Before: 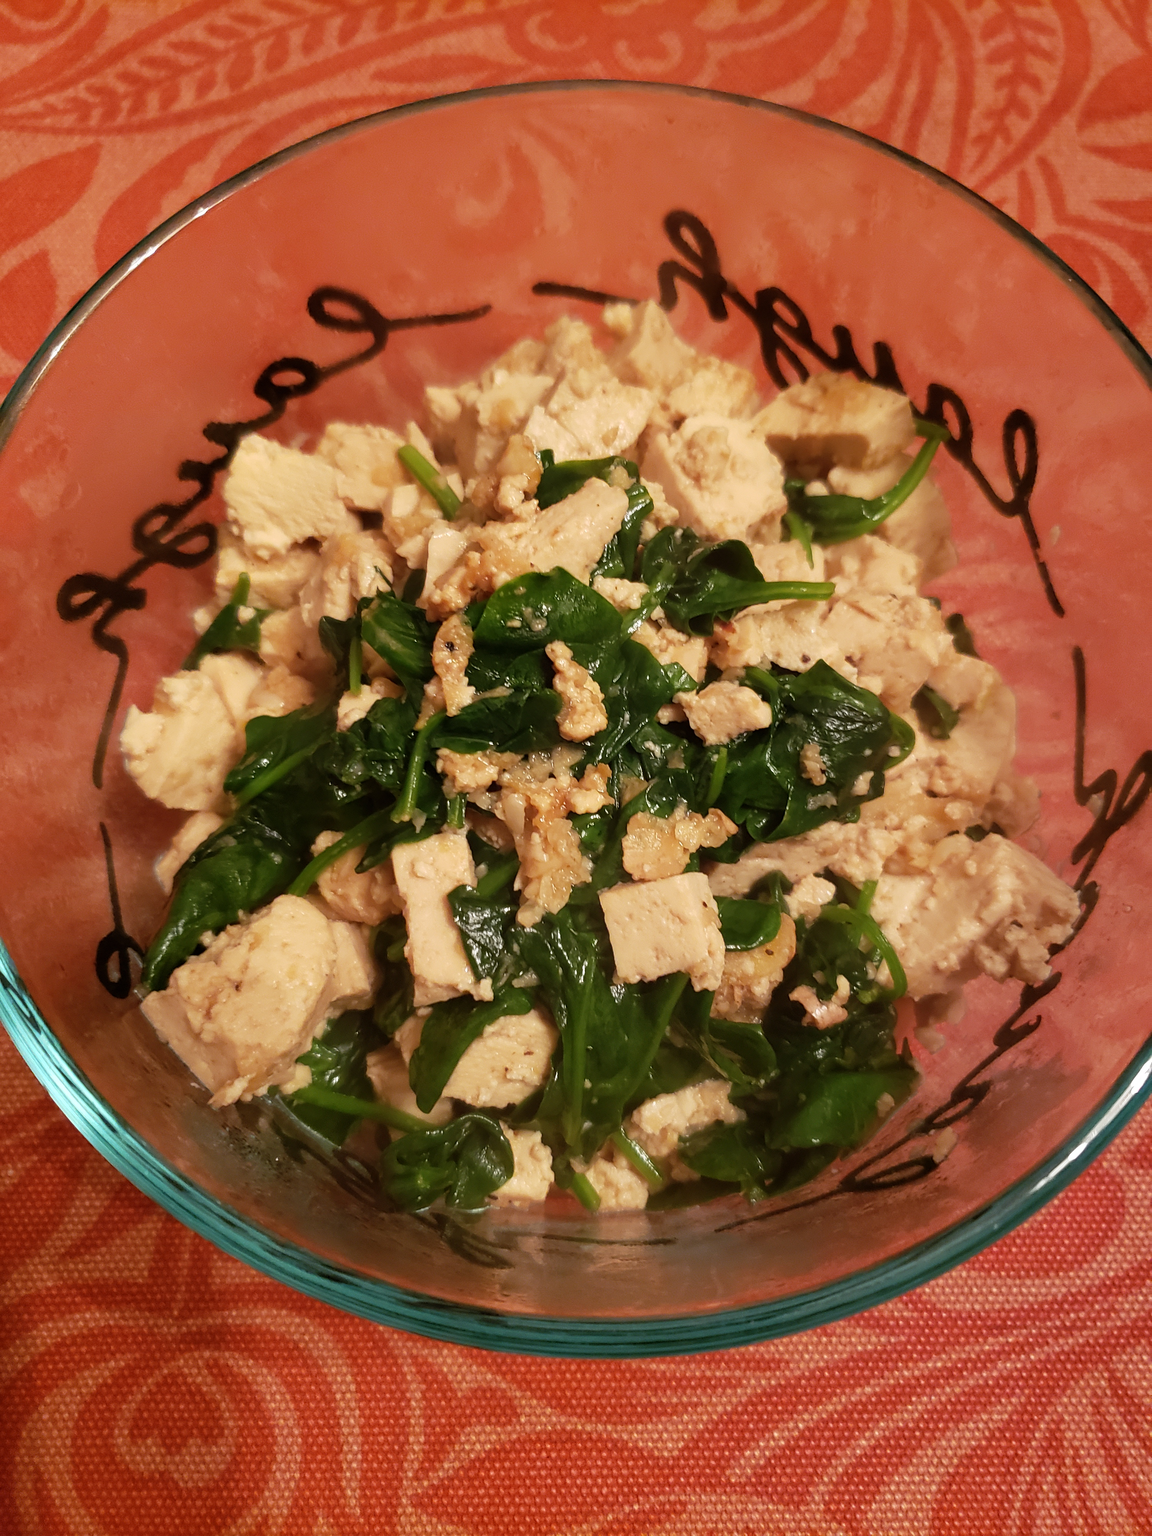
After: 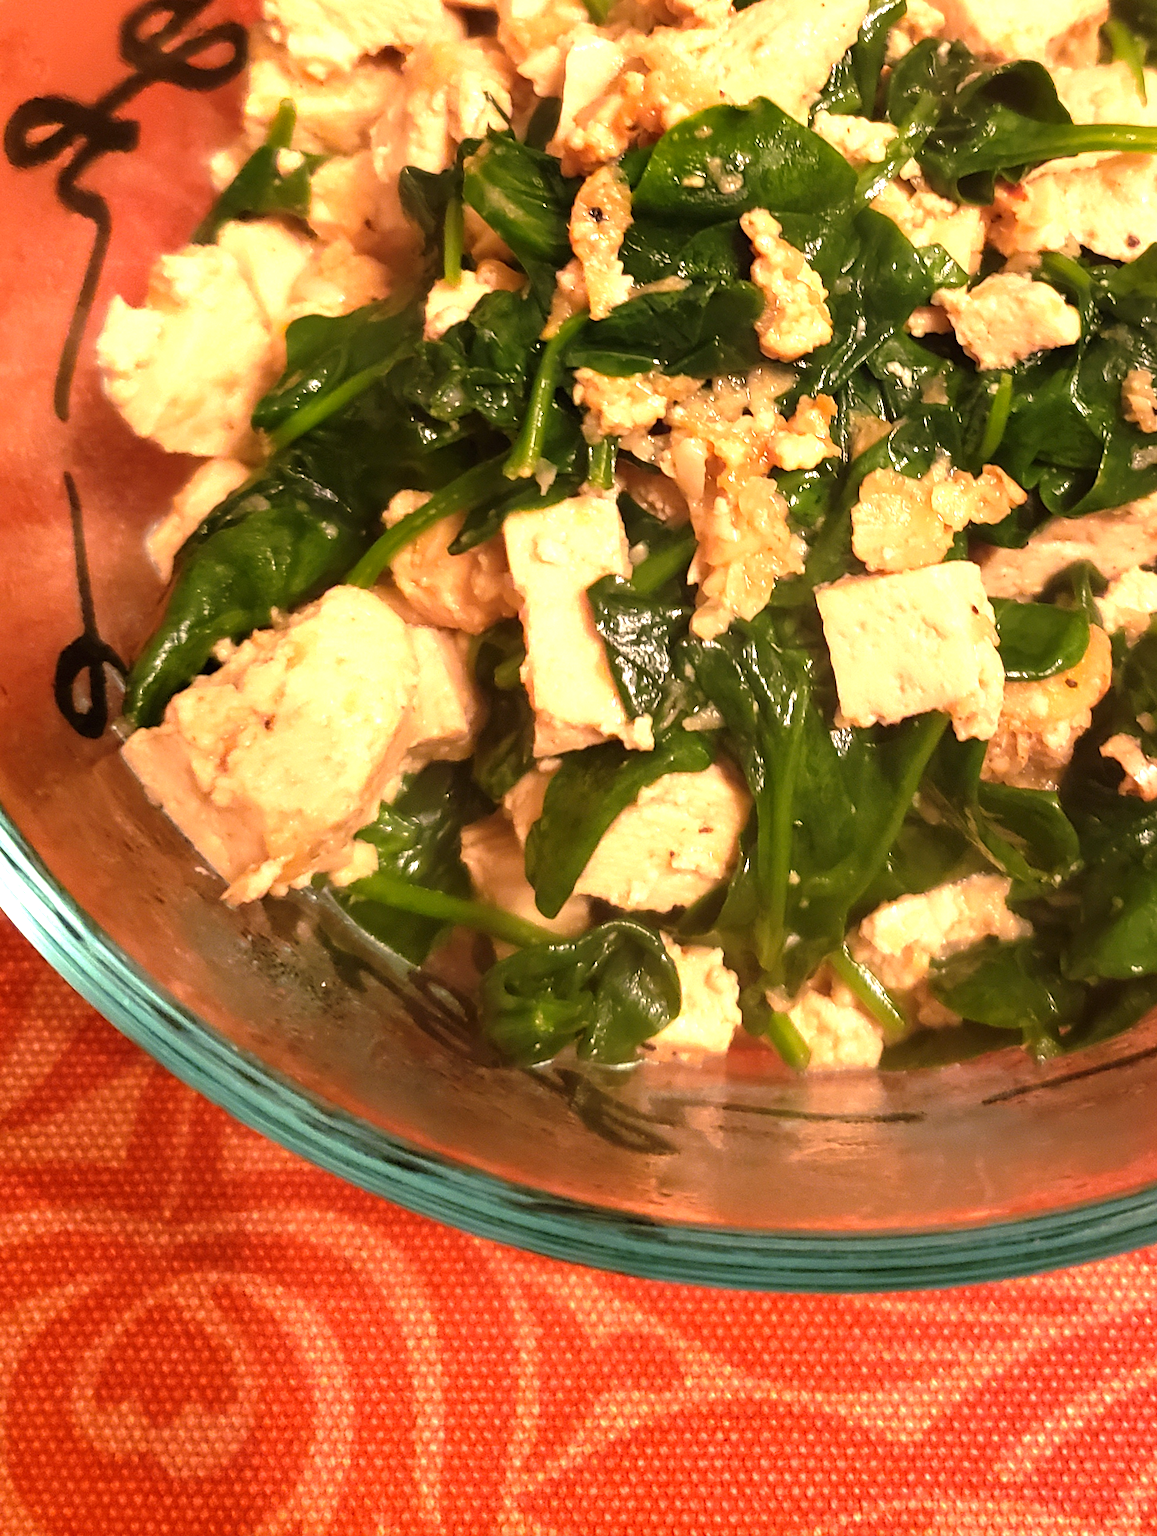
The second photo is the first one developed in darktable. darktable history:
exposure: black level correction 0, exposure 1.098 EV, compensate exposure bias true, compensate highlight preservation false
color correction: highlights a* 11.34, highlights b* 11.42
crop and rotate: angle -0.868°, left 4.029%, top 32.391%, right 28.052%
